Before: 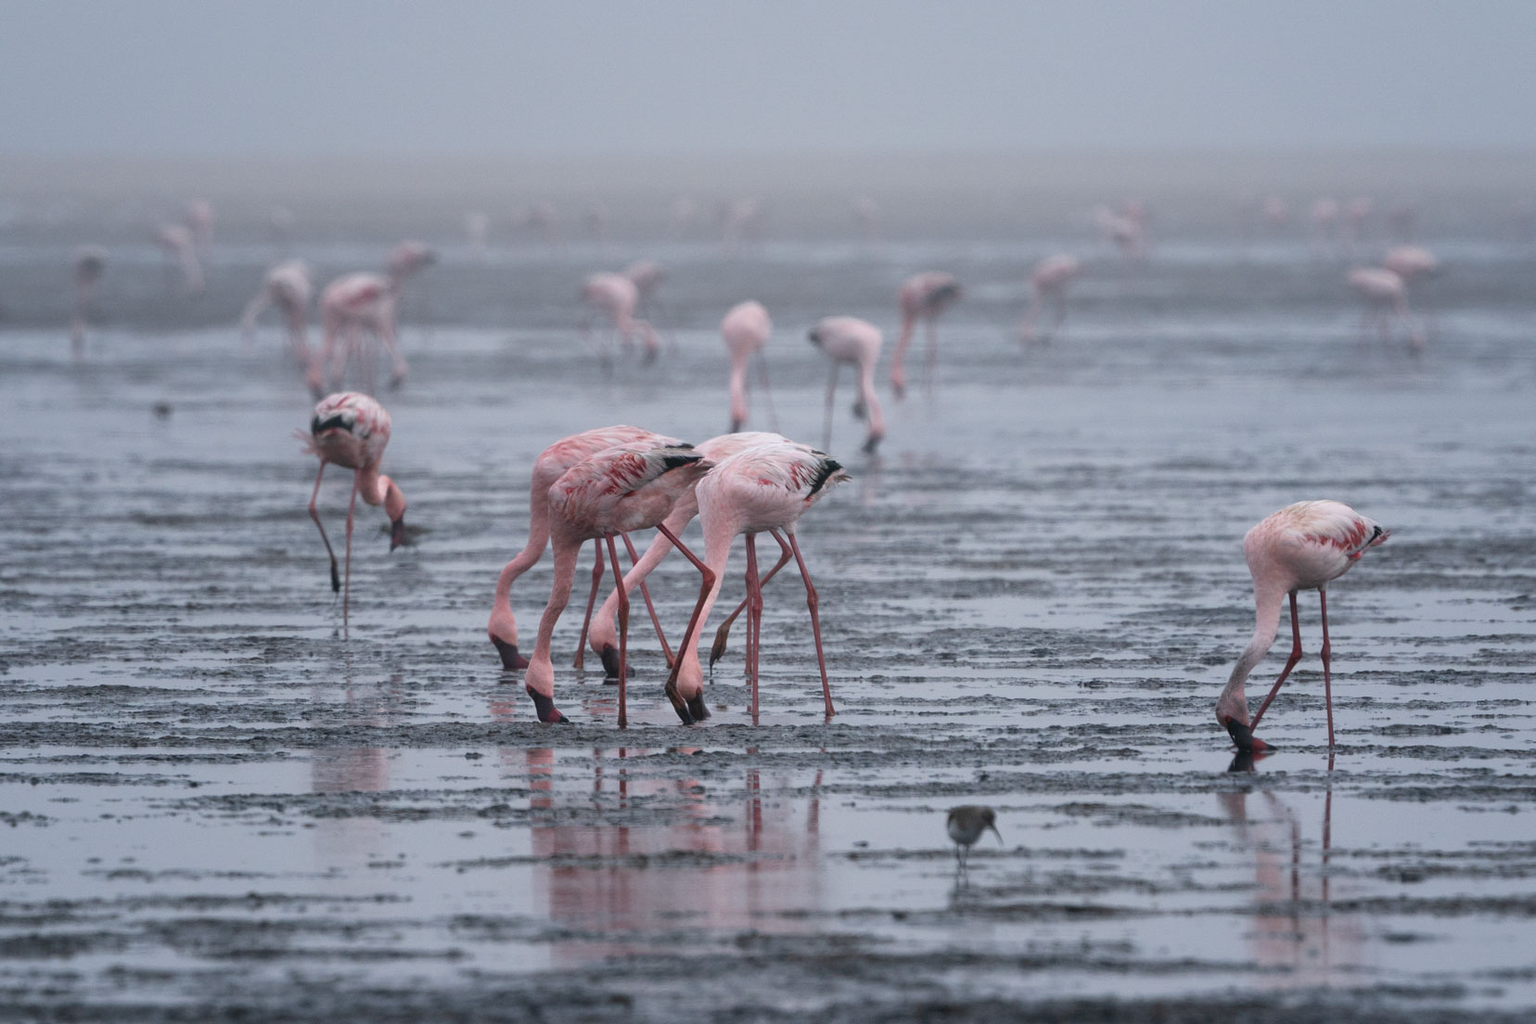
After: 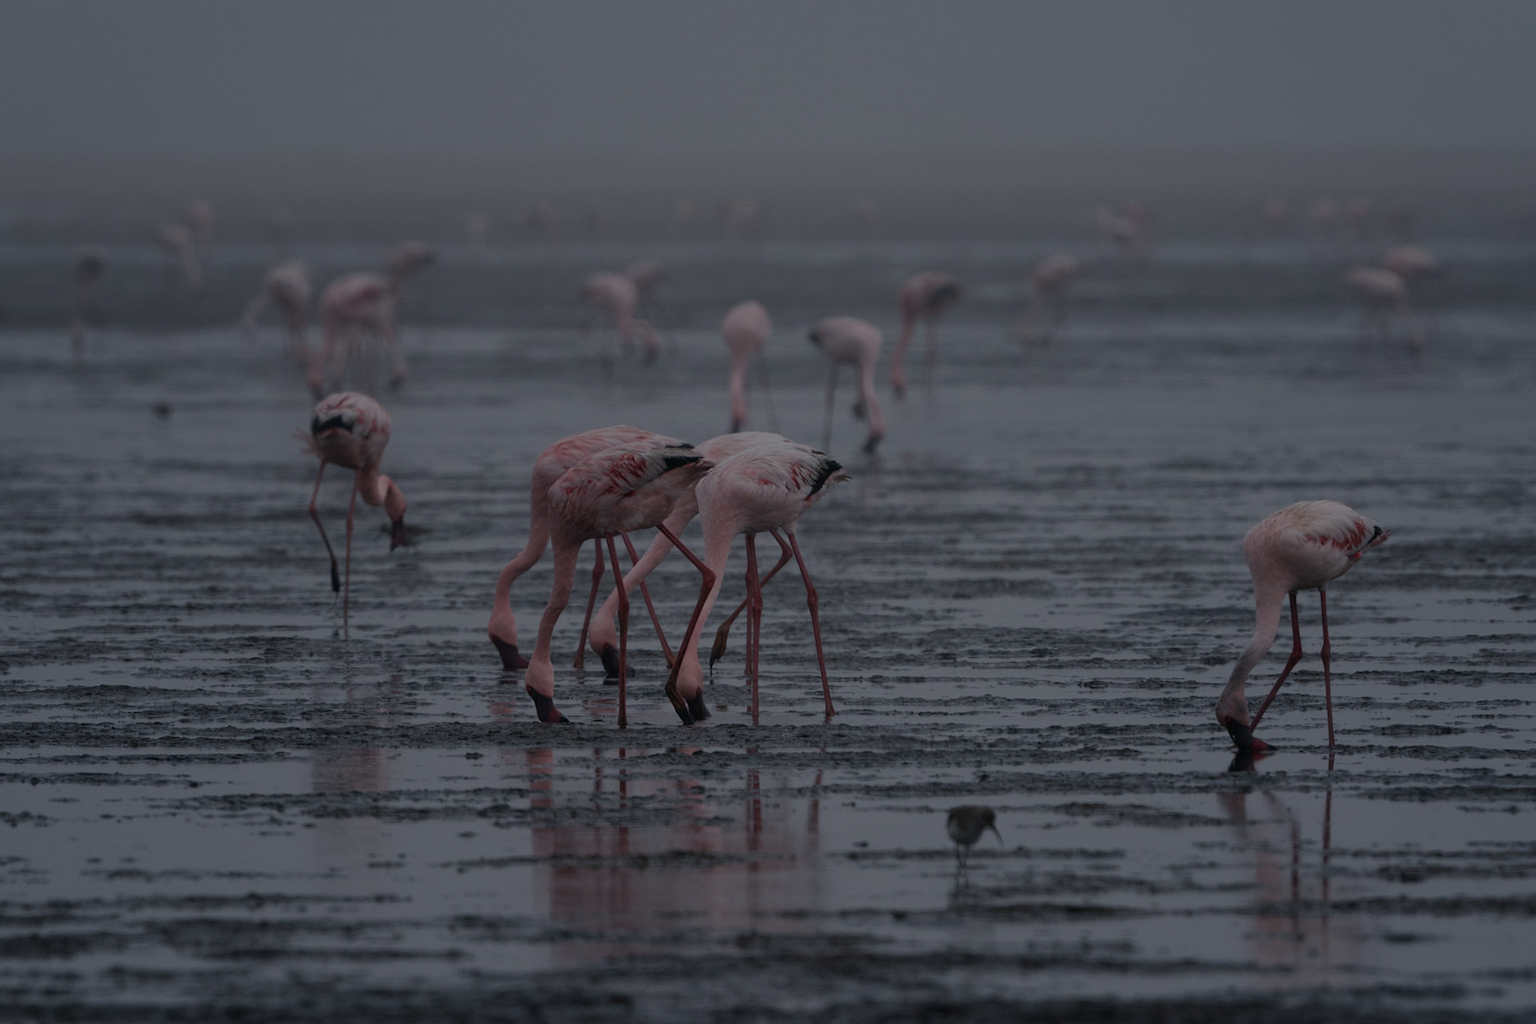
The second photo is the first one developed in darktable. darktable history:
exposure: exposure -1.937 EV, compensate highlight preservation false
